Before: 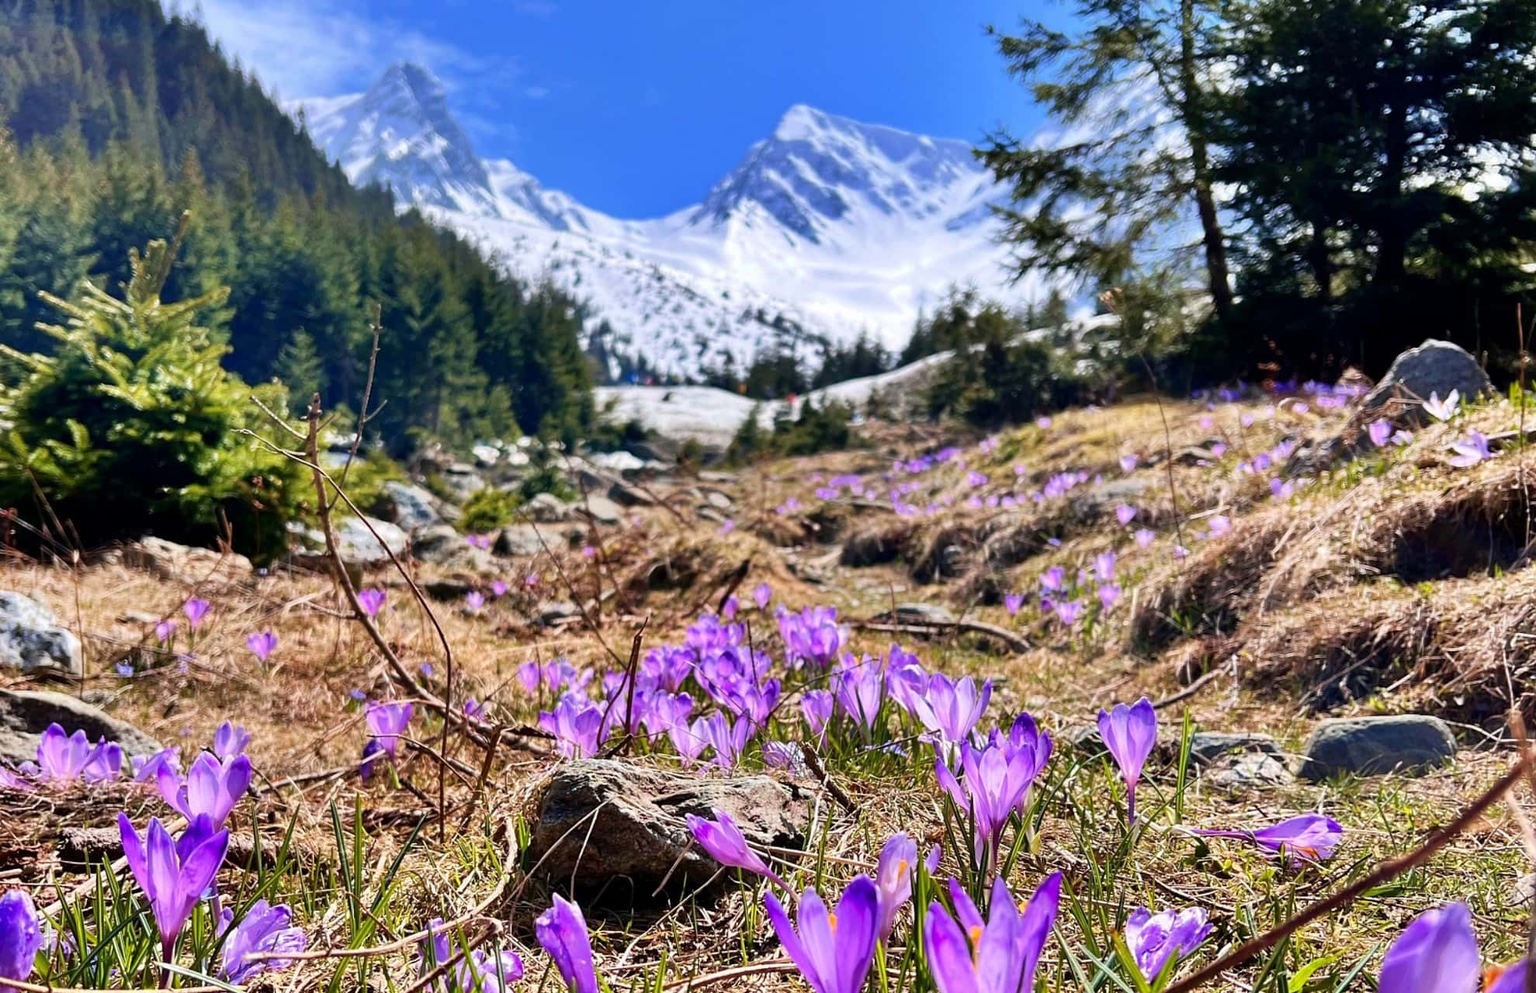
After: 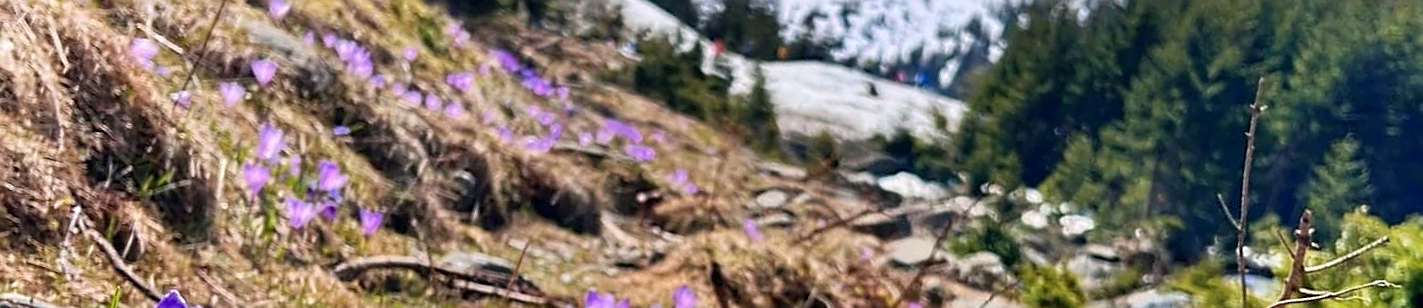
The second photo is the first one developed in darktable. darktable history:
crop and rotate: angle 16.12°, top 30.835%, bottom 35.653%
sharpen: on, module defaults
